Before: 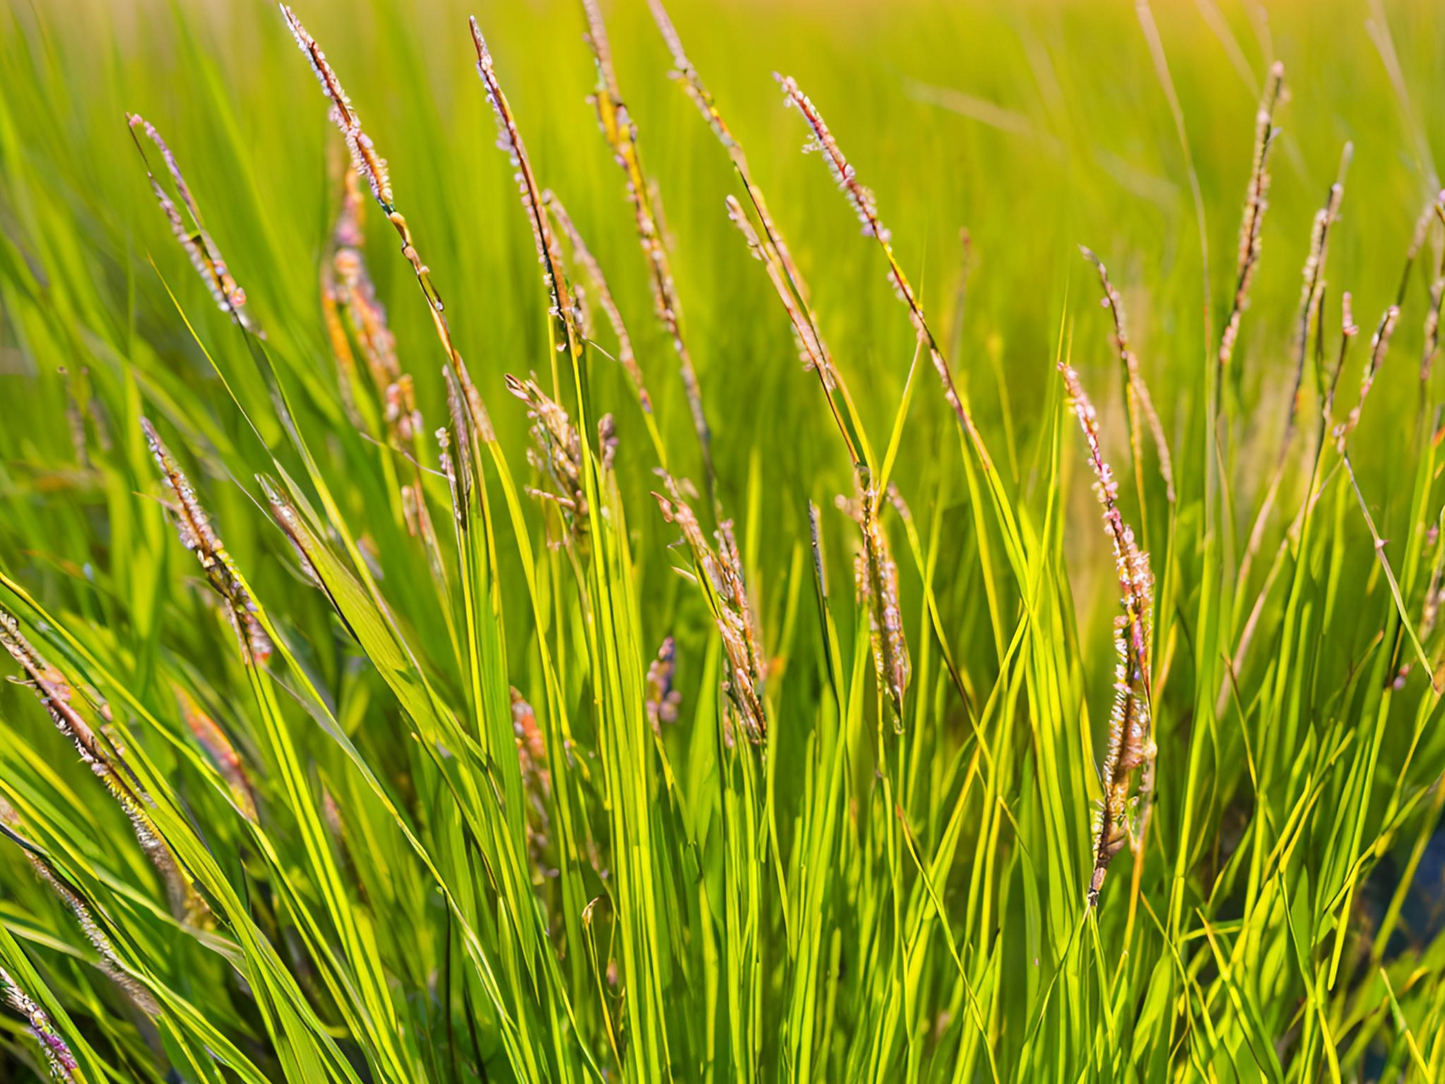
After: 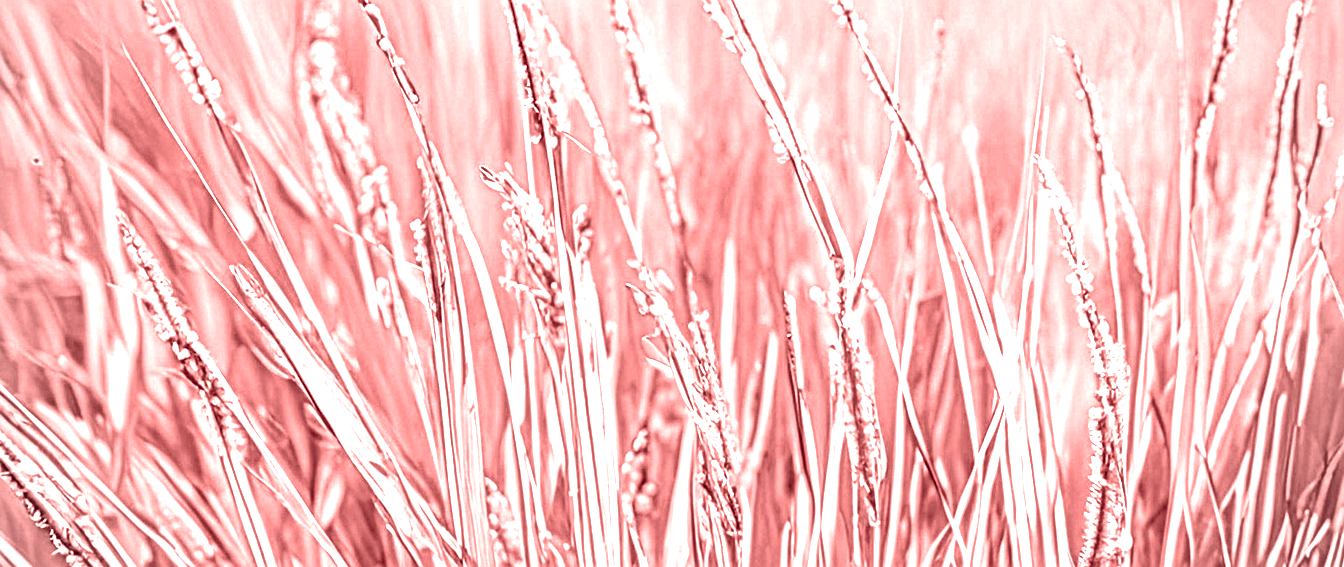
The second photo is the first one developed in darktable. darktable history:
exposure: black level correction 0, exposure 0.9 EV, compensate highlight preservation false
color correction: highlights a* -1.43, highlights b* 10.12, shadows a* 0.395, shadows b* 19.35
crop: left 1.744%, top 19.225%, right 5.069%, bottom 28.357%
local contrast: mode bilateral grid, contrast 20, coarseness 3, detail 300%, midtone range 0.2
colorize: saturation 60%, source mix 100%
color balance: gamma [0.9, 0.988, 0.975, 1.025], gain [1.05, 1, 1, 1]
vignetting: fall-off radius 60.92%
